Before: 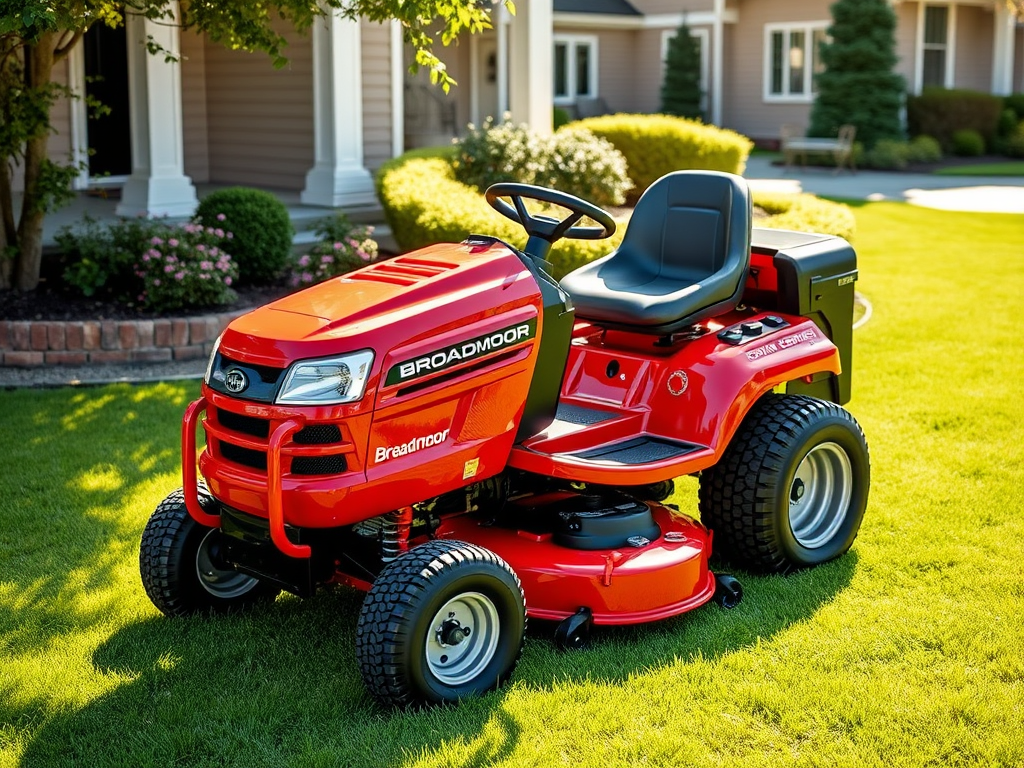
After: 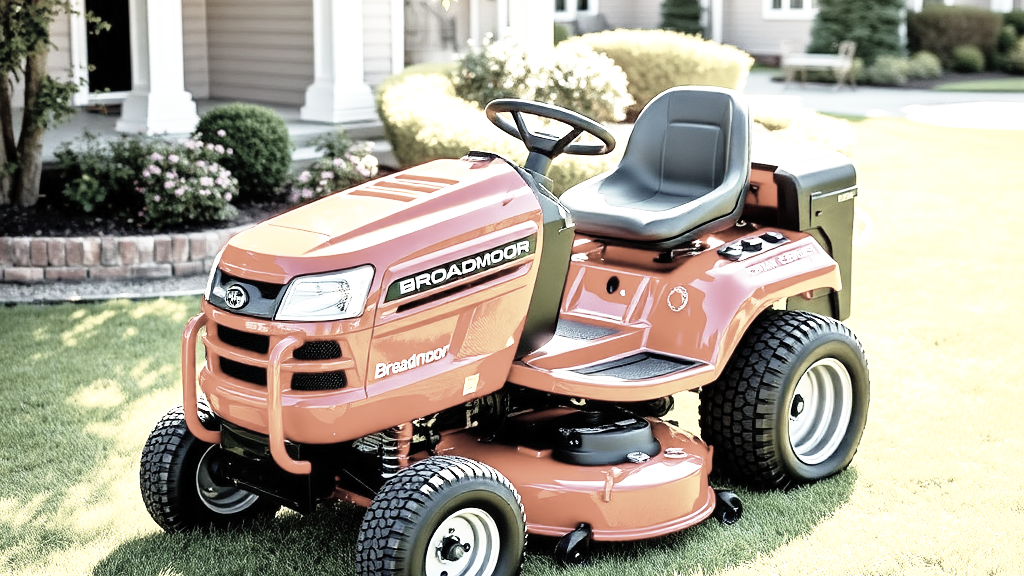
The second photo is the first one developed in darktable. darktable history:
crop: top 11.041%, bottom 13.884%
color zones: curves: ch1 [(0, 0.153) (0.143, 0.15) (0.286, 0.151) (0.429, 0.152) (0.571, 0.152) (0.714, 0.151) (0.857, 0.151) (1, 0.153)]
base curve: curves: ch0 [(0, 0) (0.012, 0.01) (0.073, 0.168) (0.31, 0.711) (0.645, 0.957) (1, 1)], preserve colors none
exposure: exposure 0.911 EV, compensate highlight preservation false
